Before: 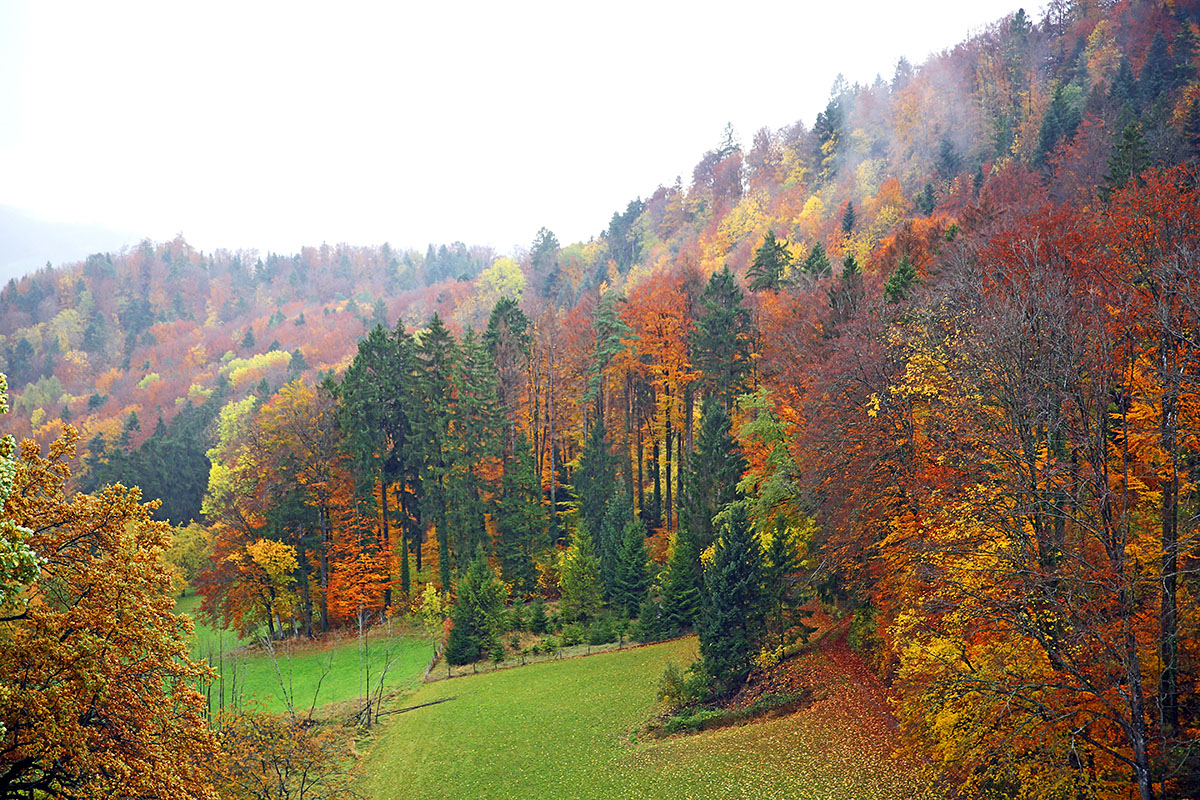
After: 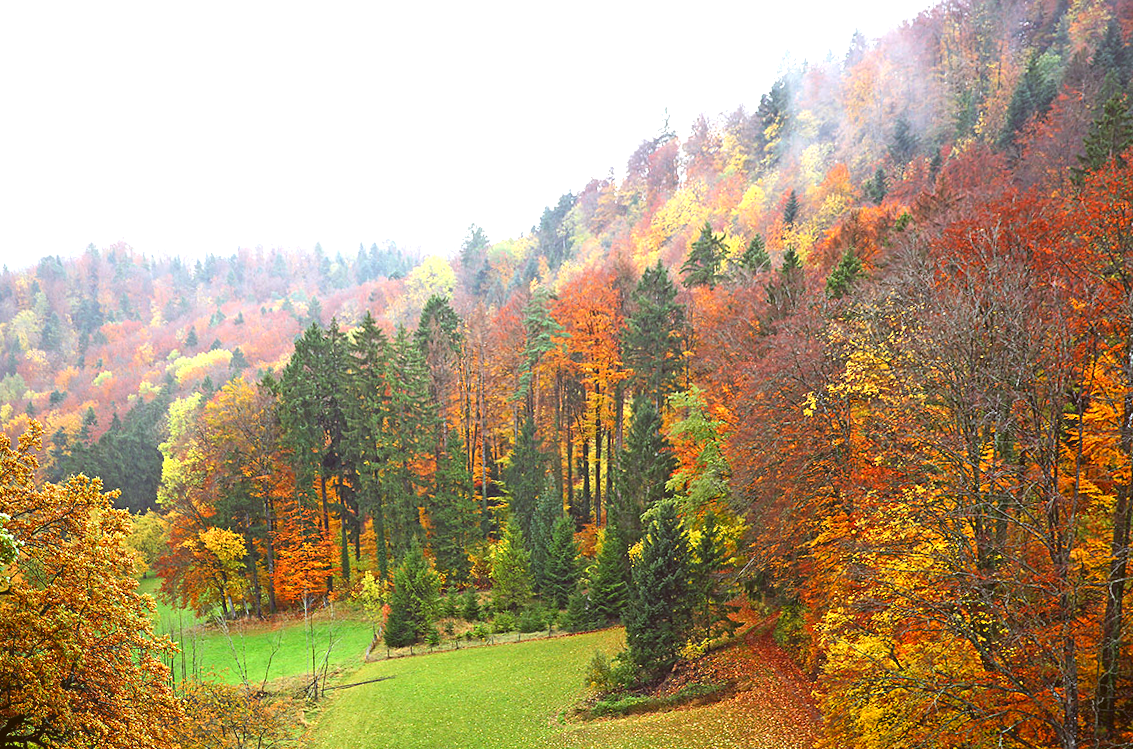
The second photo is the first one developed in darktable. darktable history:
exposure: black level correction -0.005, exposure 0.622 EV, compensate highlight preservation false
color correction: highlights a* -0.482, highlights b* 0.161, shadows a* 4.66, shadows b* 20.72
rotate and perspective: rotation 0.062°, lens shift (vertical) 0.115, lens shift (horizontal) -0.133, crop left 0.047, crop right 0.94, crop top 0.061, crop bottom 0.94
